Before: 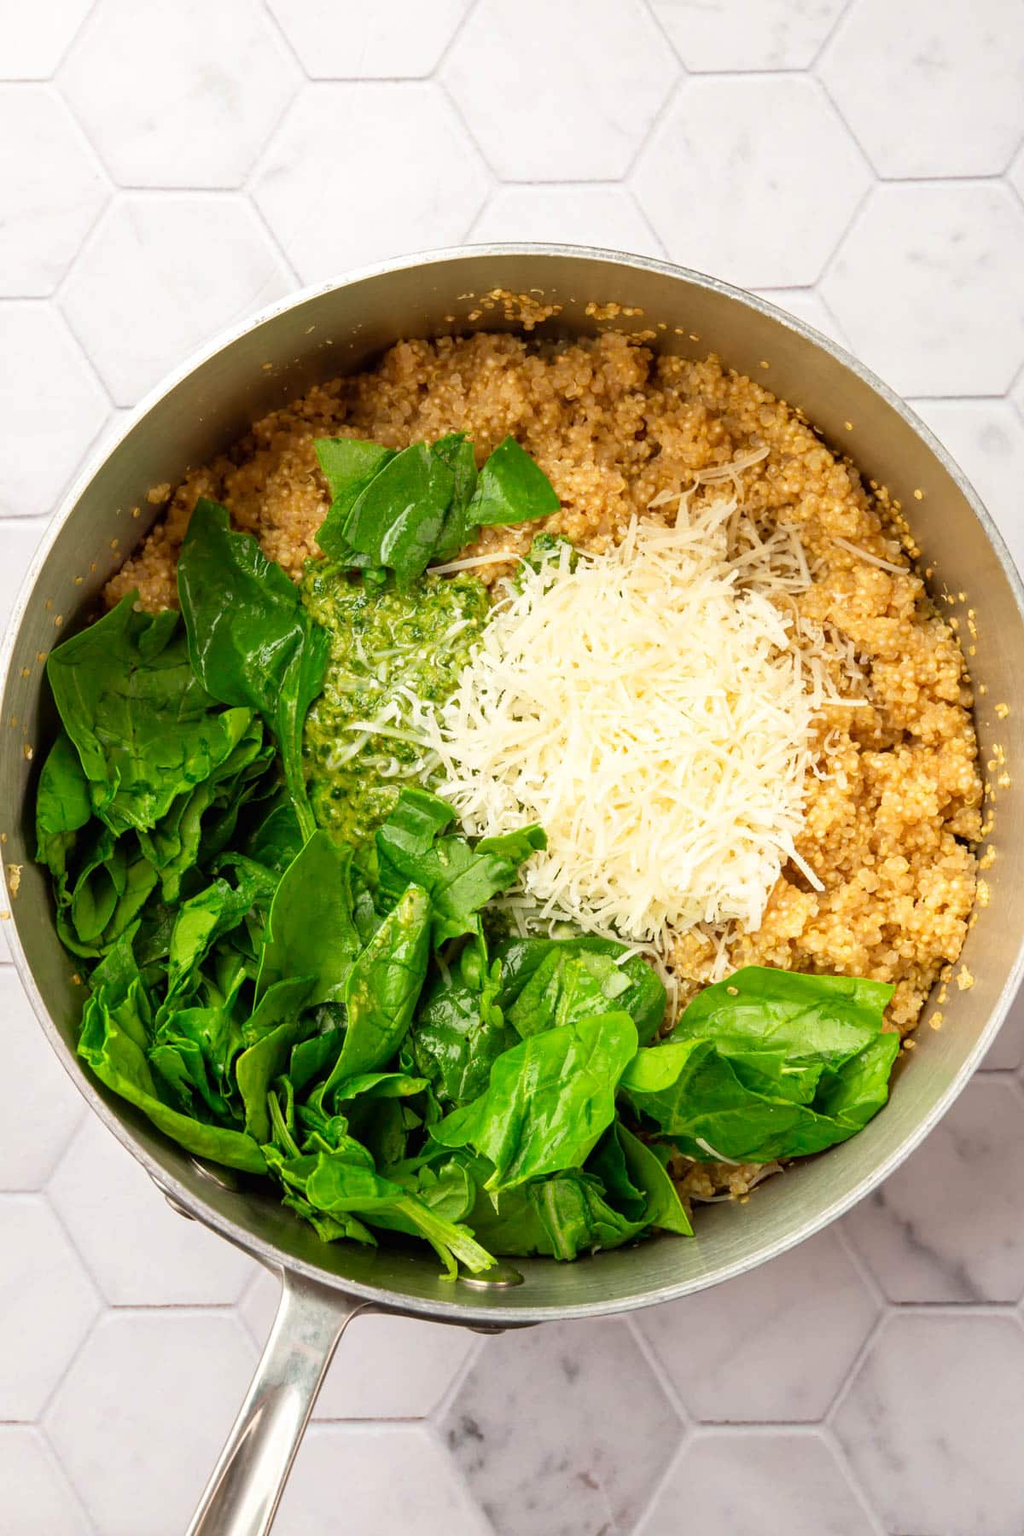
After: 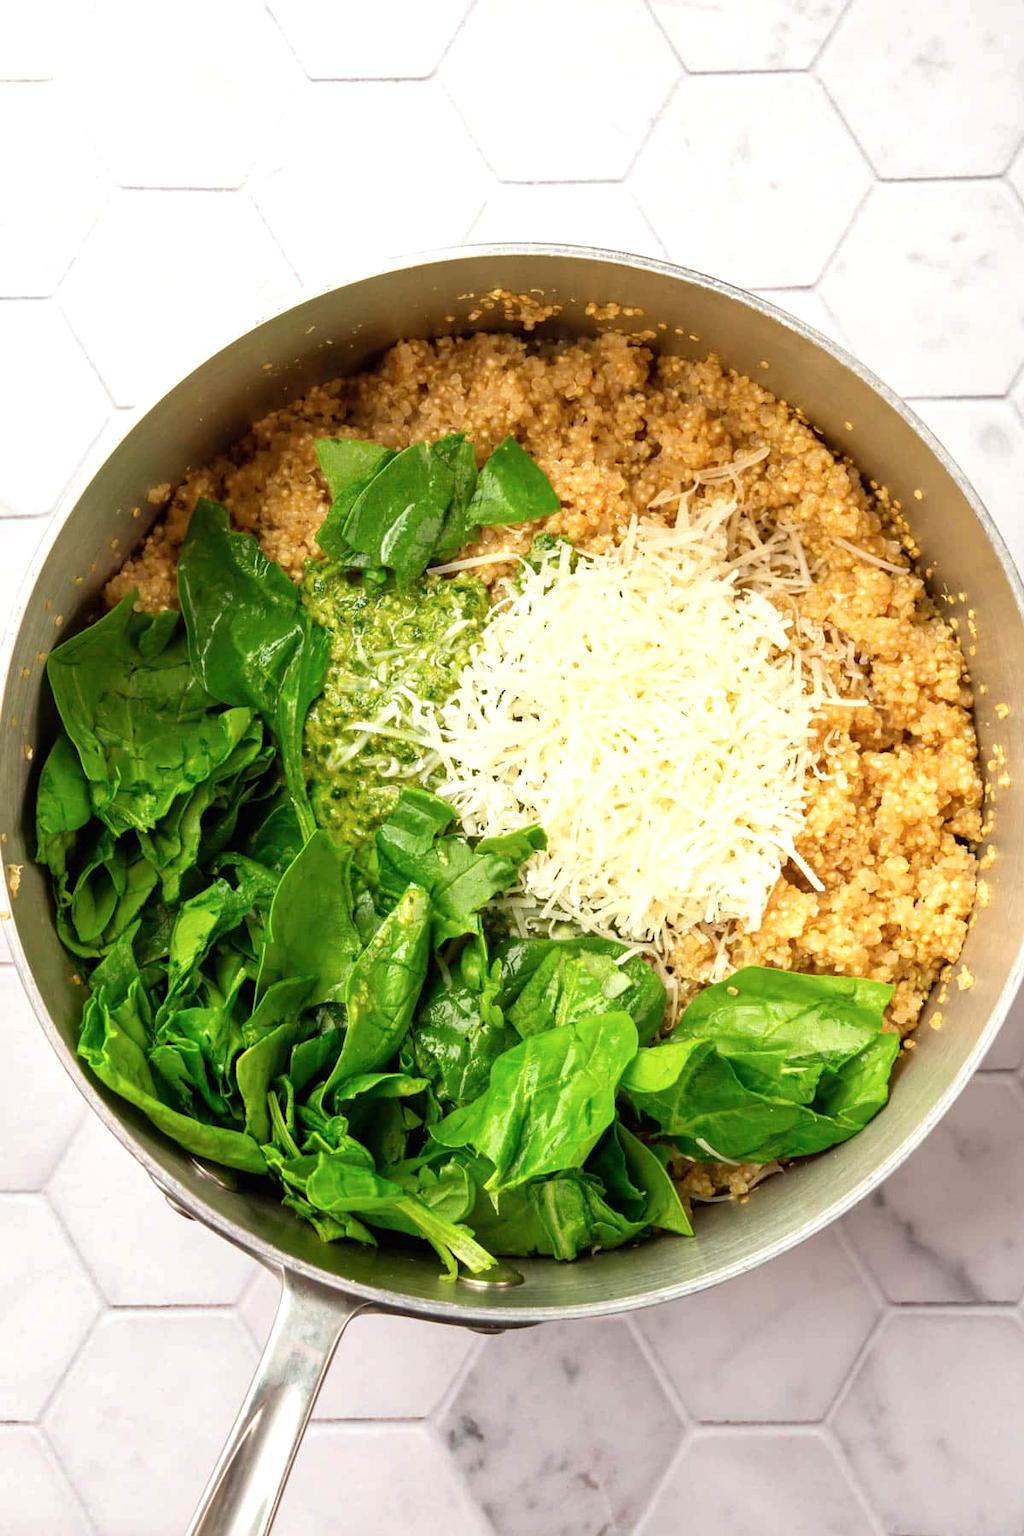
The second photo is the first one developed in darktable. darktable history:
shadows and highlights: radius 45.76, white point adjustment 6.71, compress 79.24%, highlights color adjustment 0.385%, soften with gaussian
